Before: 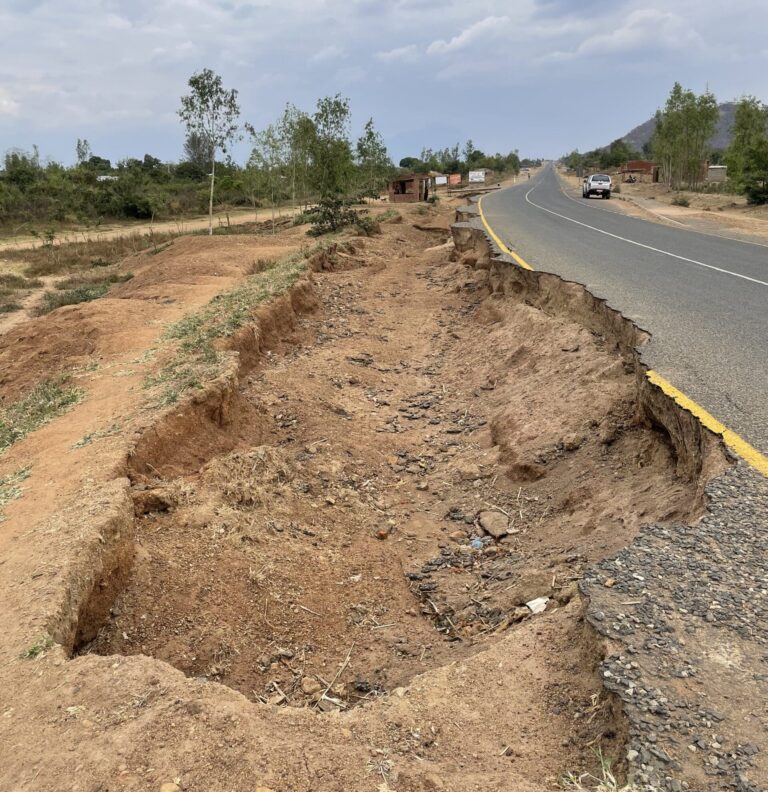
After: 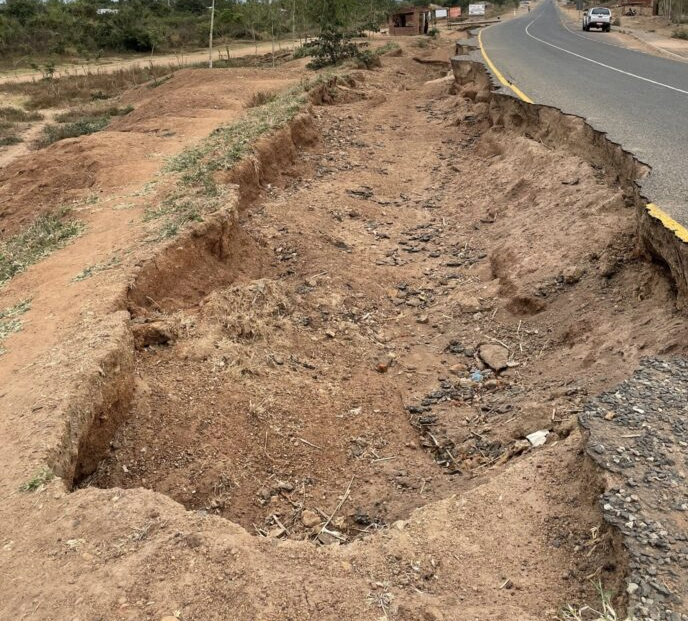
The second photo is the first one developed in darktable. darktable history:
crop: top 21.212%, right 9.382%, bottom 0.326%
contrast brightness saturation: contrast 0.064, brightness -0.012, saturation -0.218
